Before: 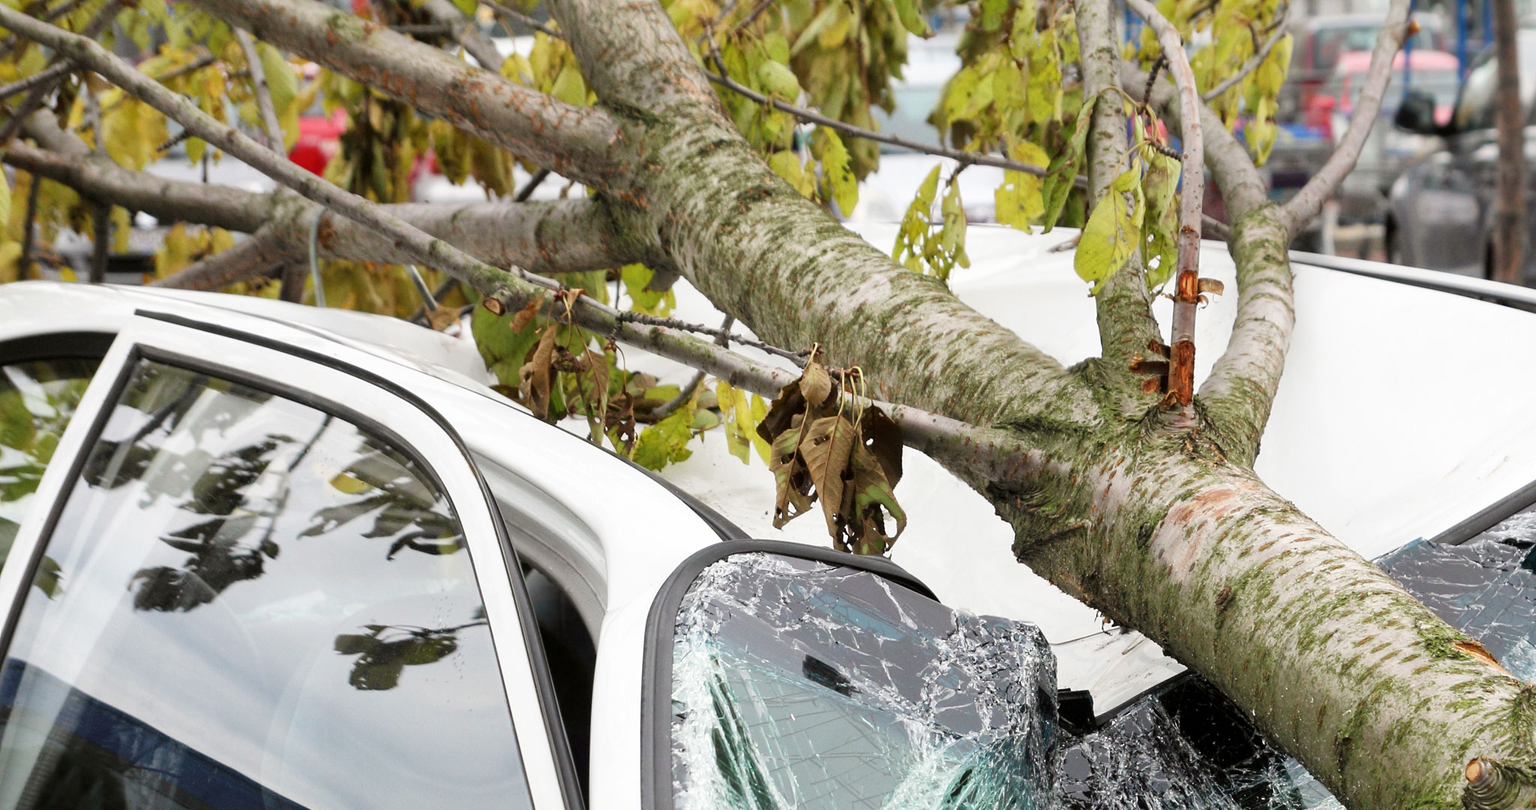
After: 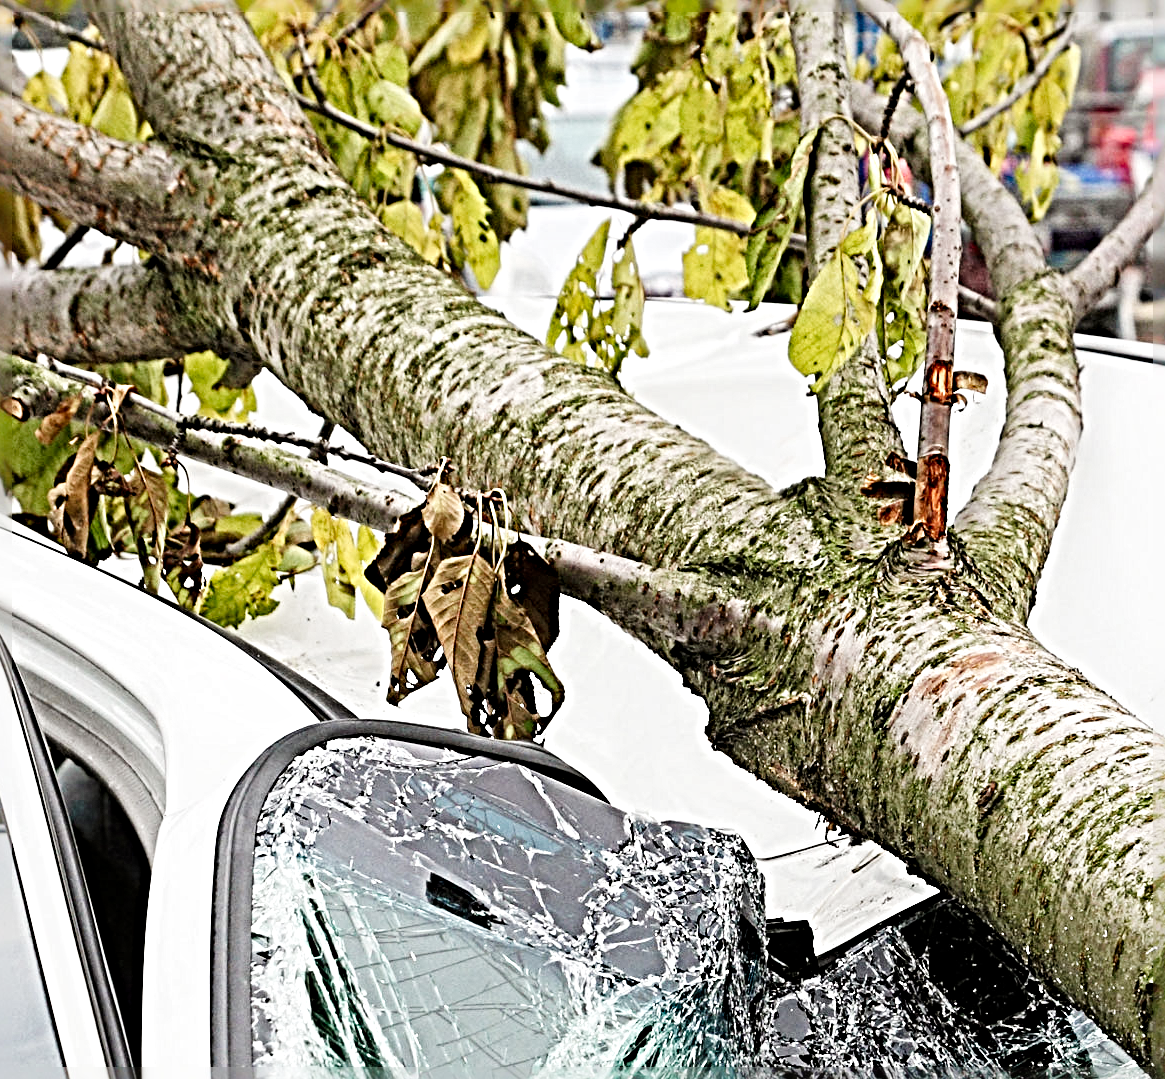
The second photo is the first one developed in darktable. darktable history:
crop: left 31.474%, top 0.004%, right 11.607%
tone curve: curves: ch0 [(0, 0) (0.004, 0.001) (0.133, 0.112) (0.325, 0.362) (0.832, 0.893) (1, 1)], preserve colors none
sharpen: radius 6.254, amount 1.807, threshold 0.011
